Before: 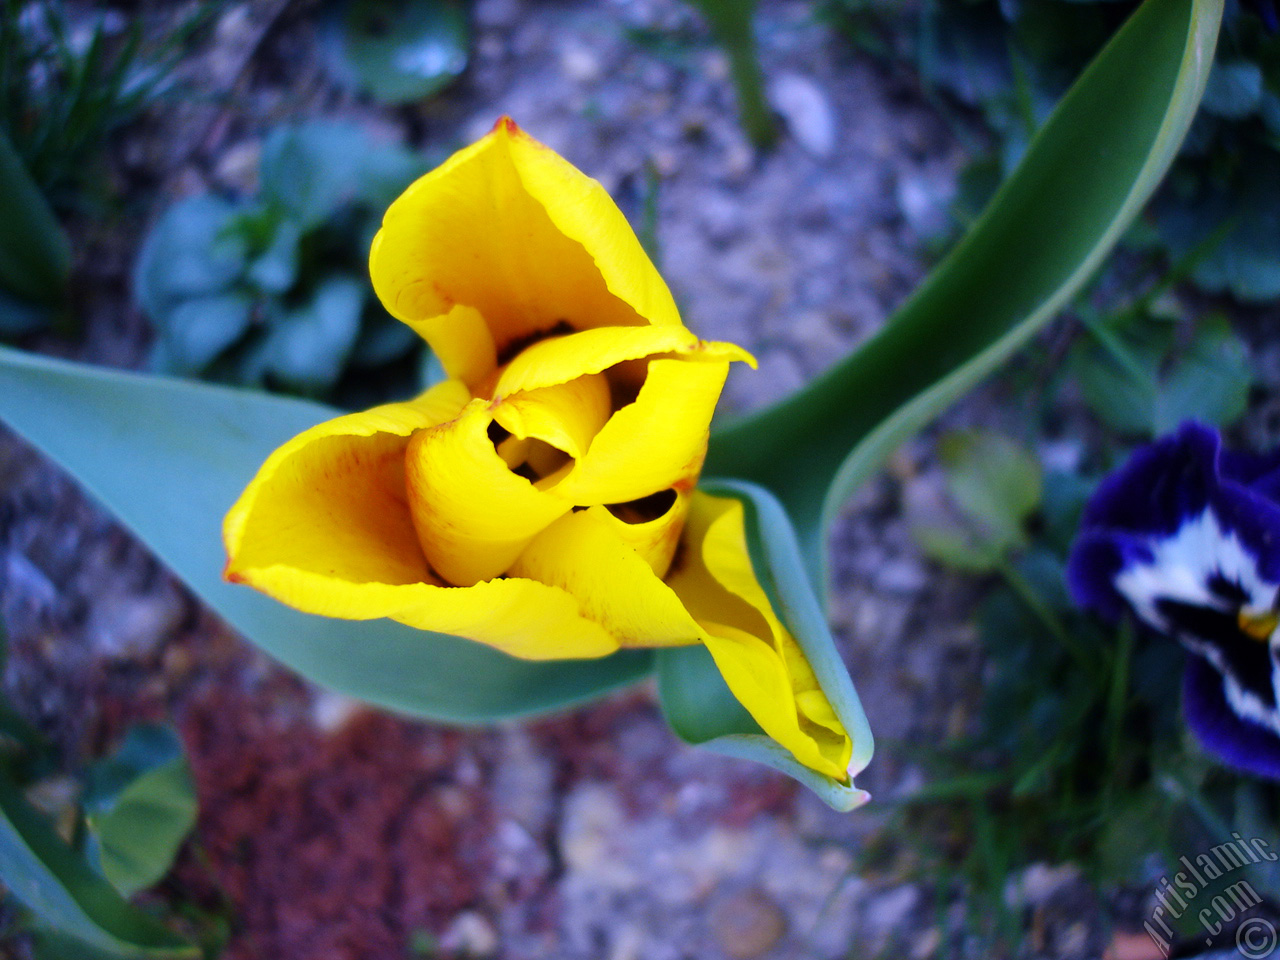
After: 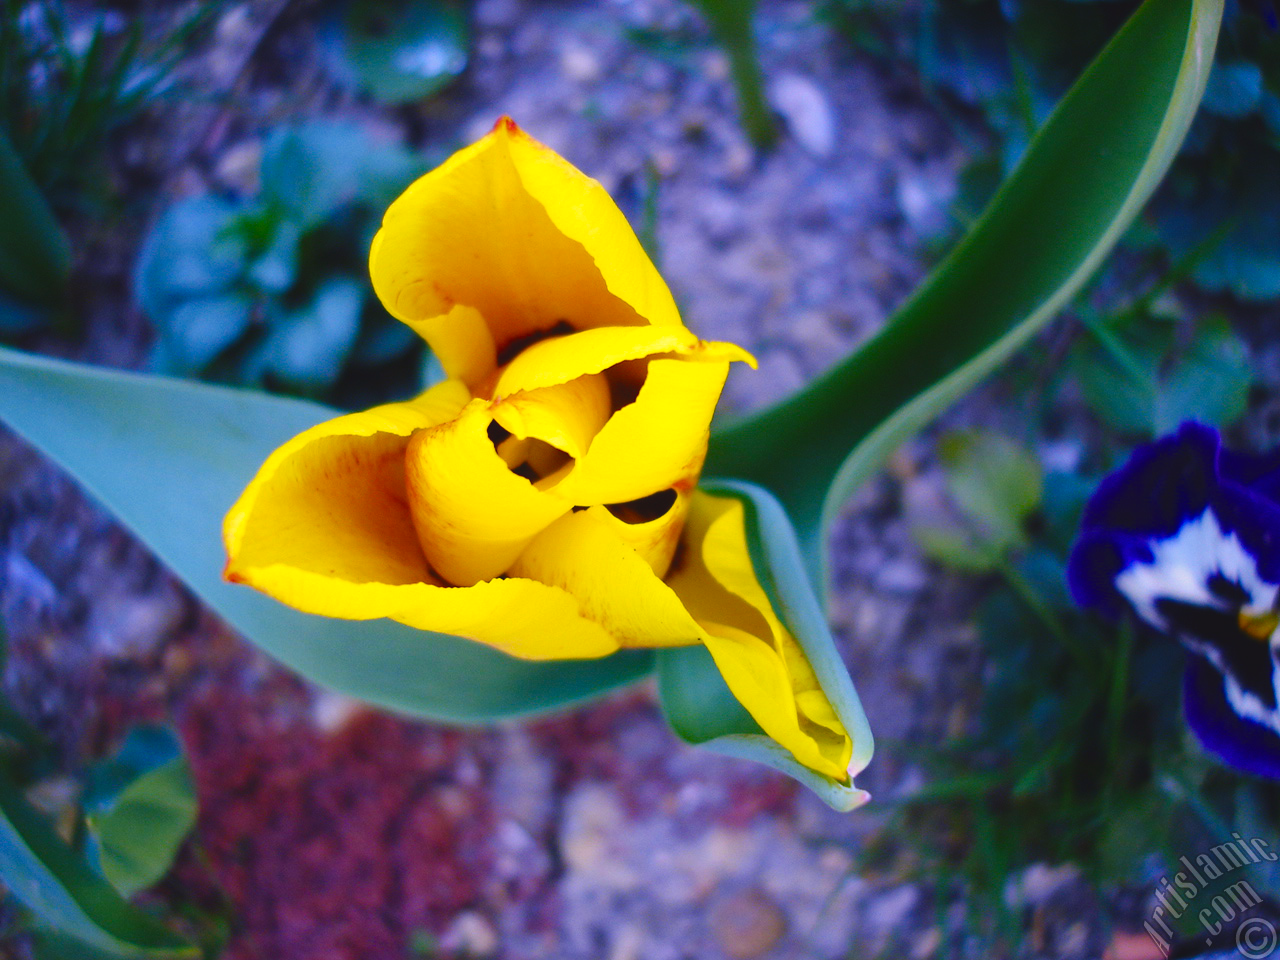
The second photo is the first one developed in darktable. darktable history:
color correction: highlights a* 0.003, highlights b* -0.283
color balance rgb: shadows lift › chroma 2%, shadows lift › hue 247.2°, power › chroma 0.3%, power › hue 25.2°, highlights gain › chroma 3%, highlights gain › hue 60°, global offset › luminance 0.75%, perceptual saturation grading › global saturation 20%, perceptual saturation grading › highlights -20%, perceptual saturation grading › shadows 30%, global vibrance 20%
